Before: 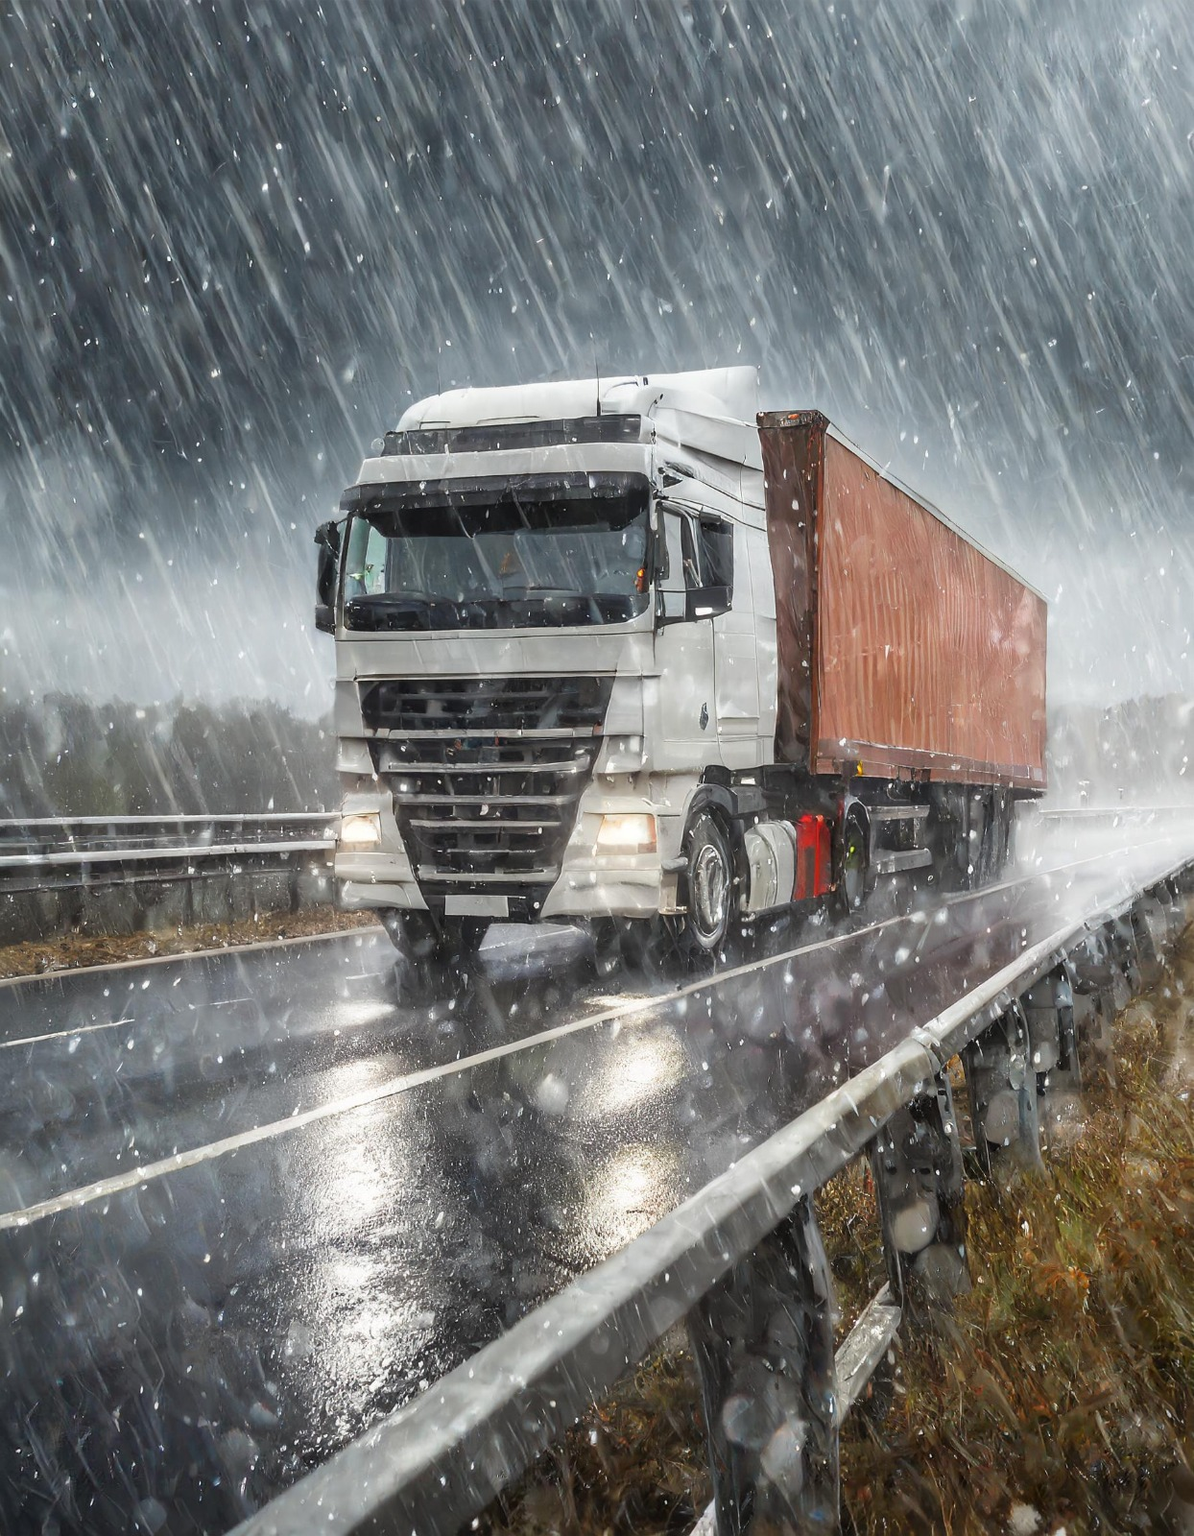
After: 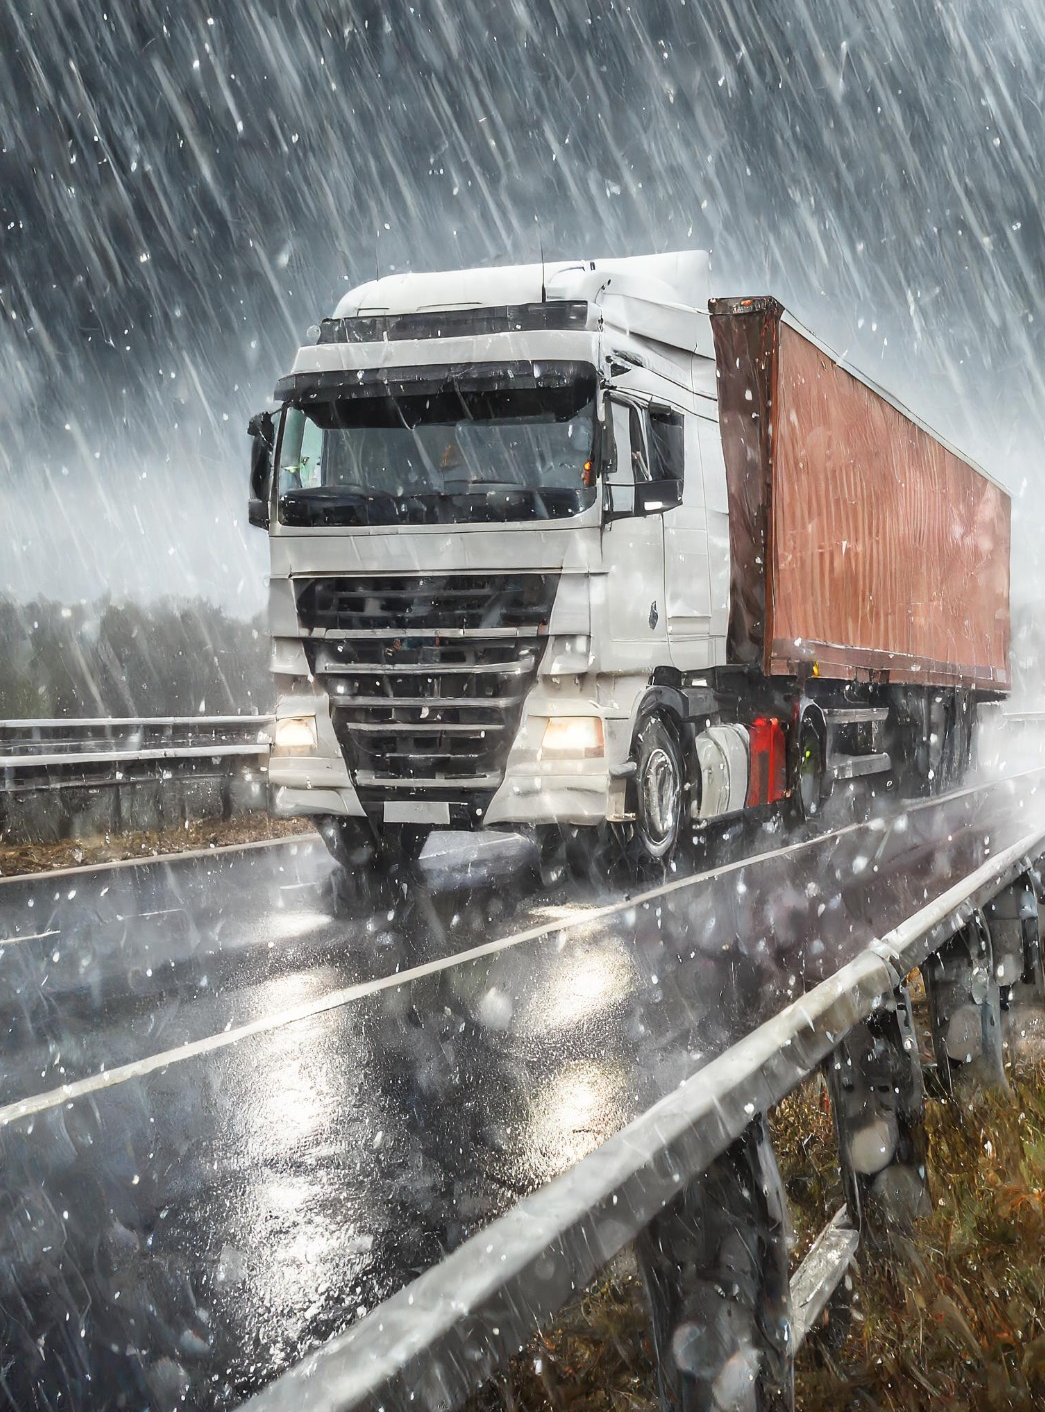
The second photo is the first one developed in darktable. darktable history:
contrast brightness saturation: contrast 0.15, brightness 0.05
crop: left 6.446%, top 8.188%, right 9.538%, bottom 3.548%
